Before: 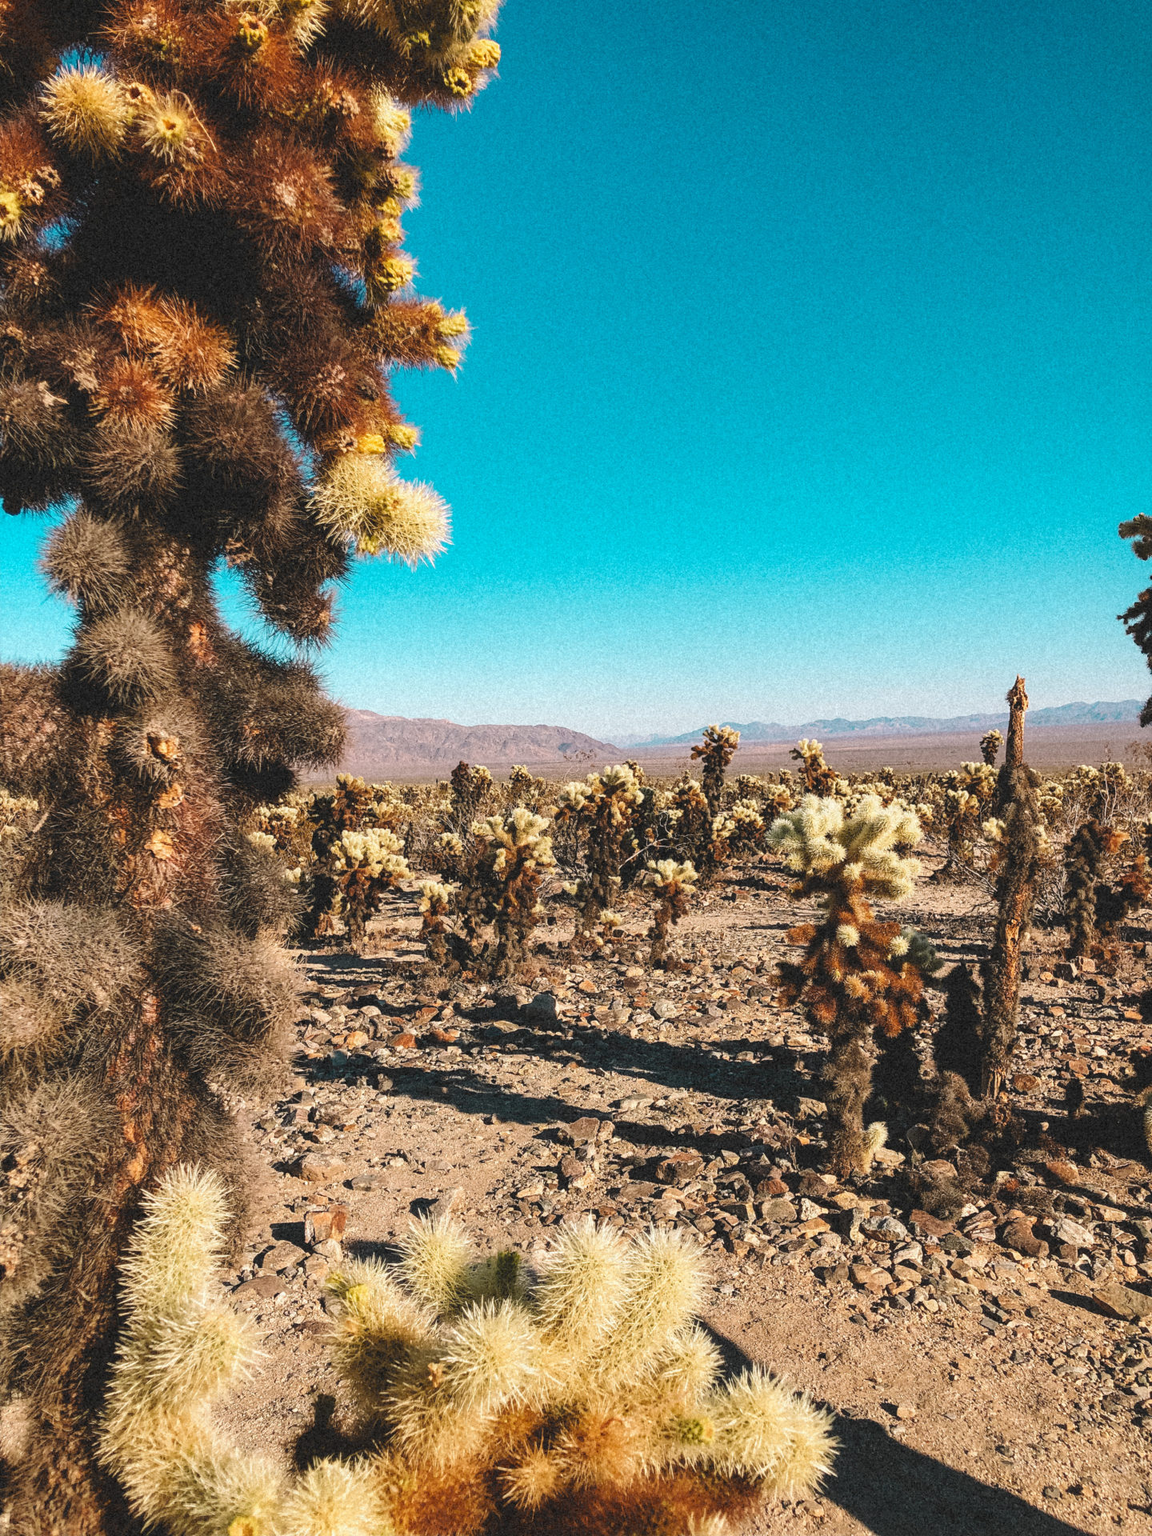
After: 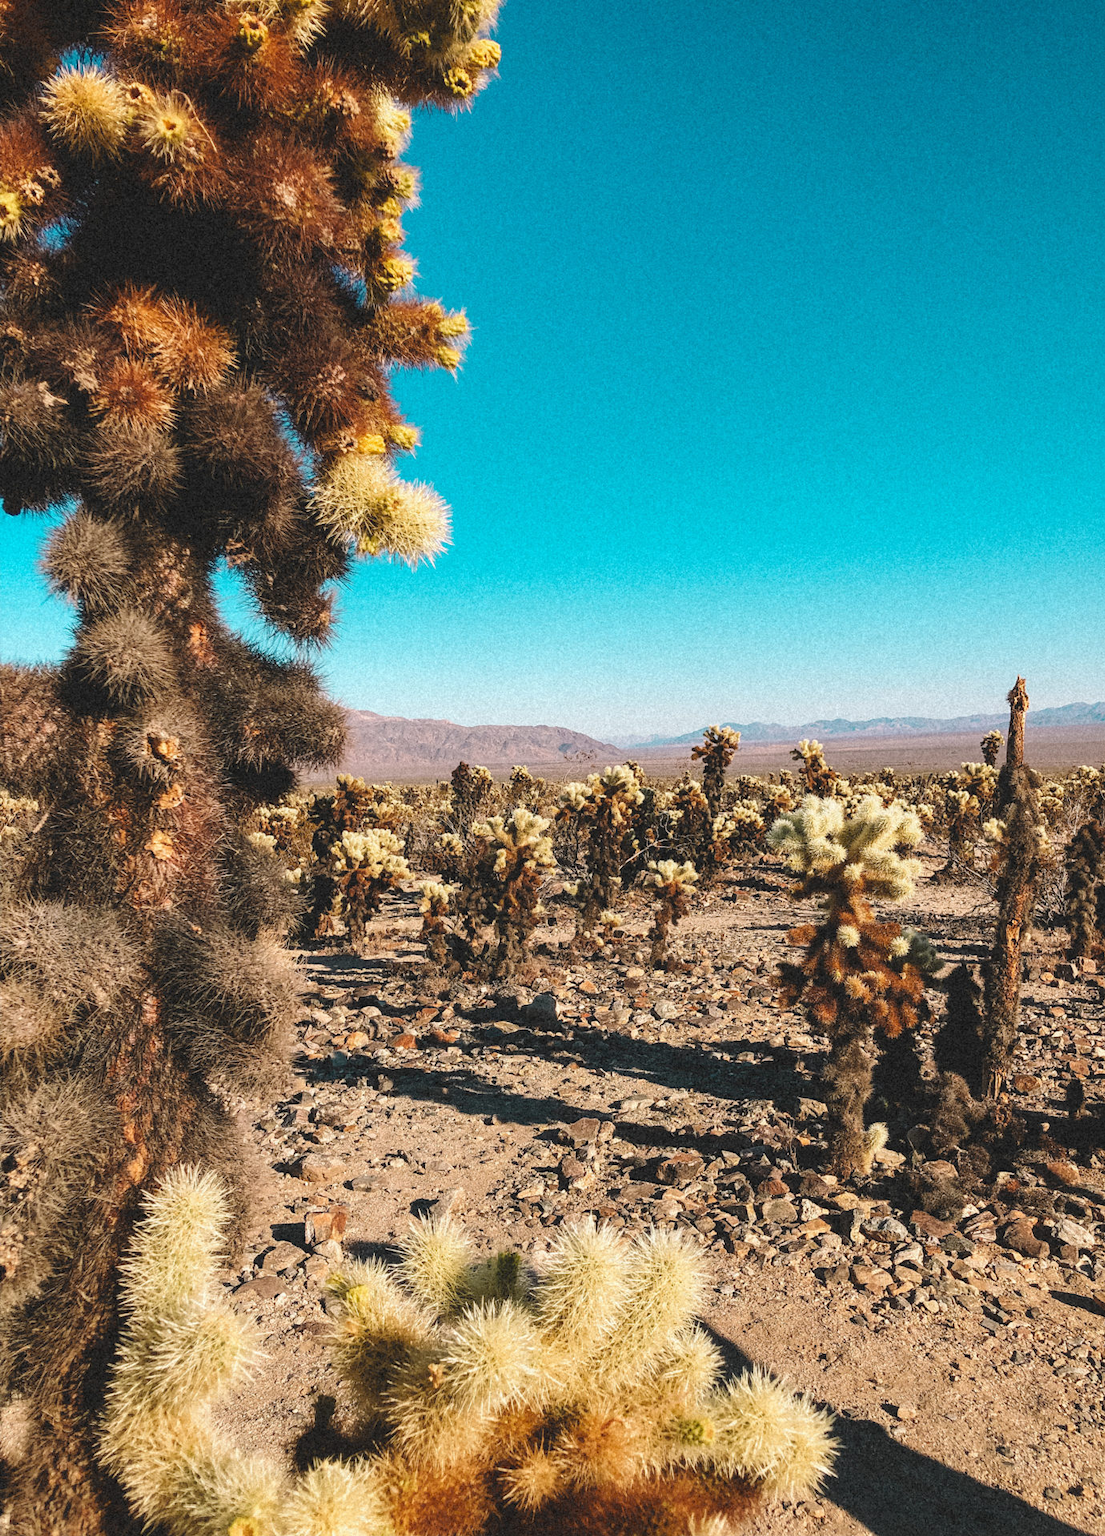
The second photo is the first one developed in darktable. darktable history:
crop: right 4.093%, bottom 0.033%
